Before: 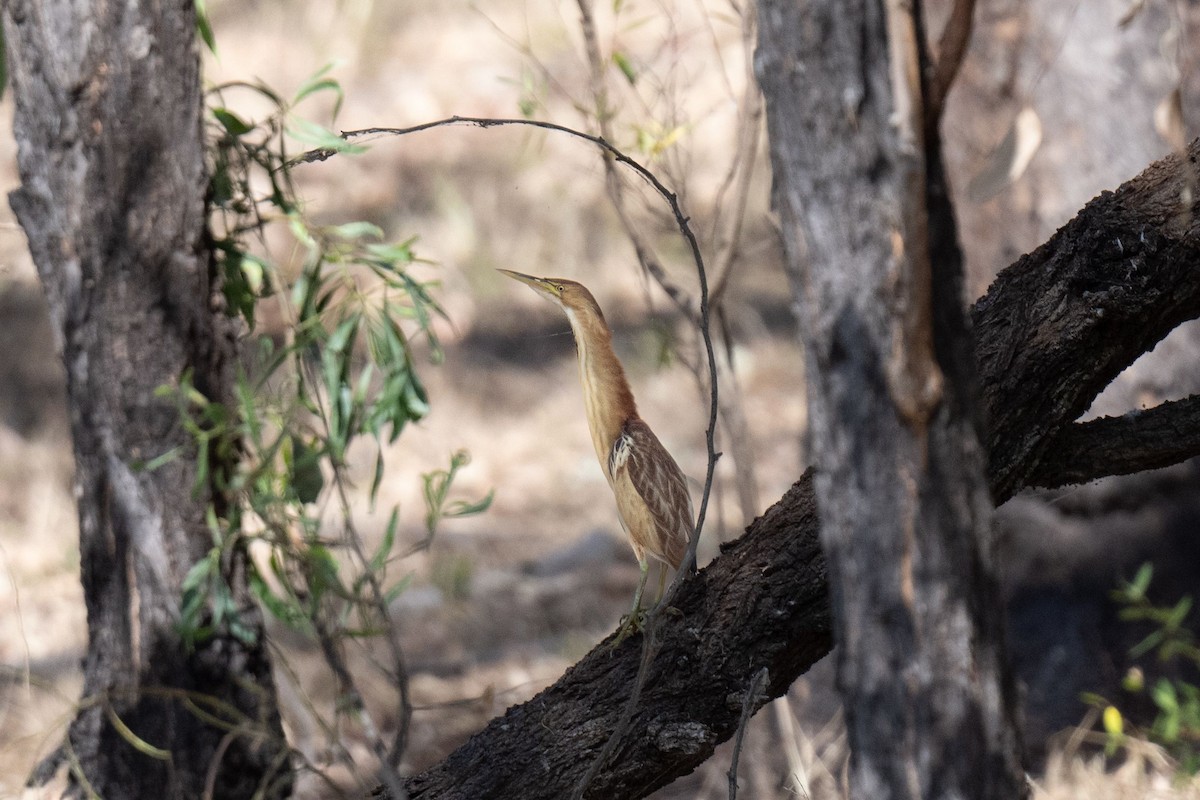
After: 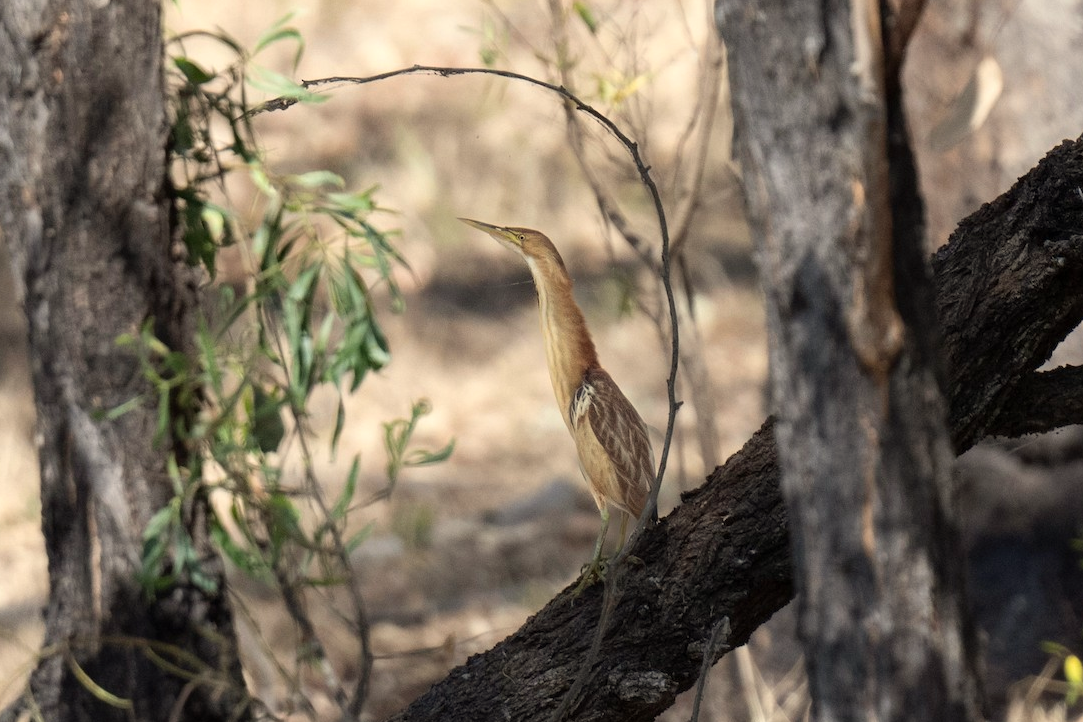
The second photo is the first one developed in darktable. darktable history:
crop: left 3.305%, top 6.436%, right 6.389%, bottom 3.258%
white balance: red 1.029, blue 0.92
